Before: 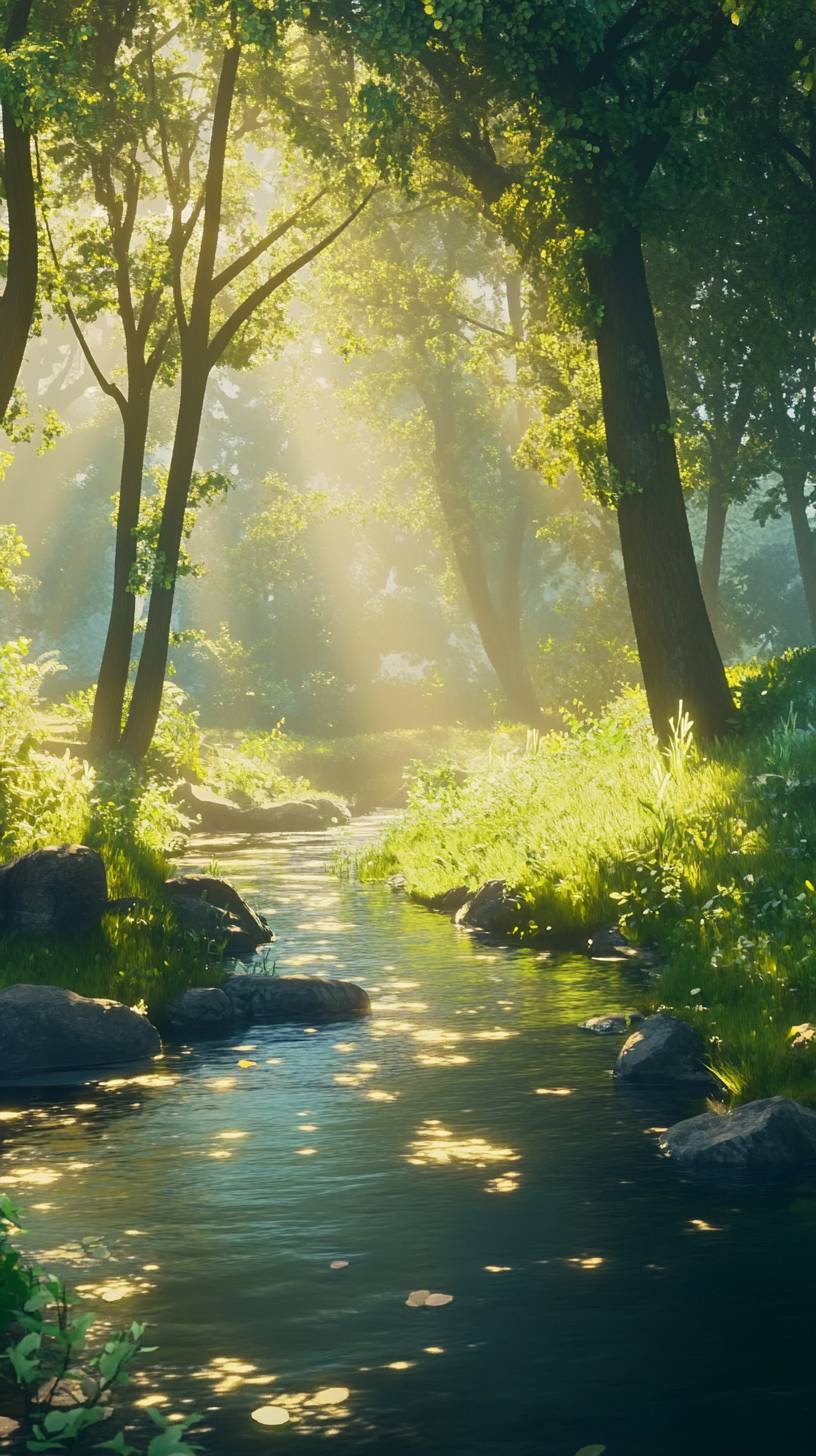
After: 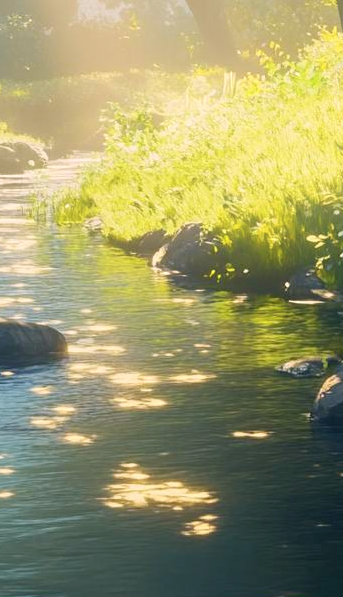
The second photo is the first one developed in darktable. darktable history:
bloom: size 16%, threshold 98%, strength 20%
crop: left 37.221%, top 45.169%, right 20.63%, bottom 13.777%
white balance: red 1.05, blue 1.072
